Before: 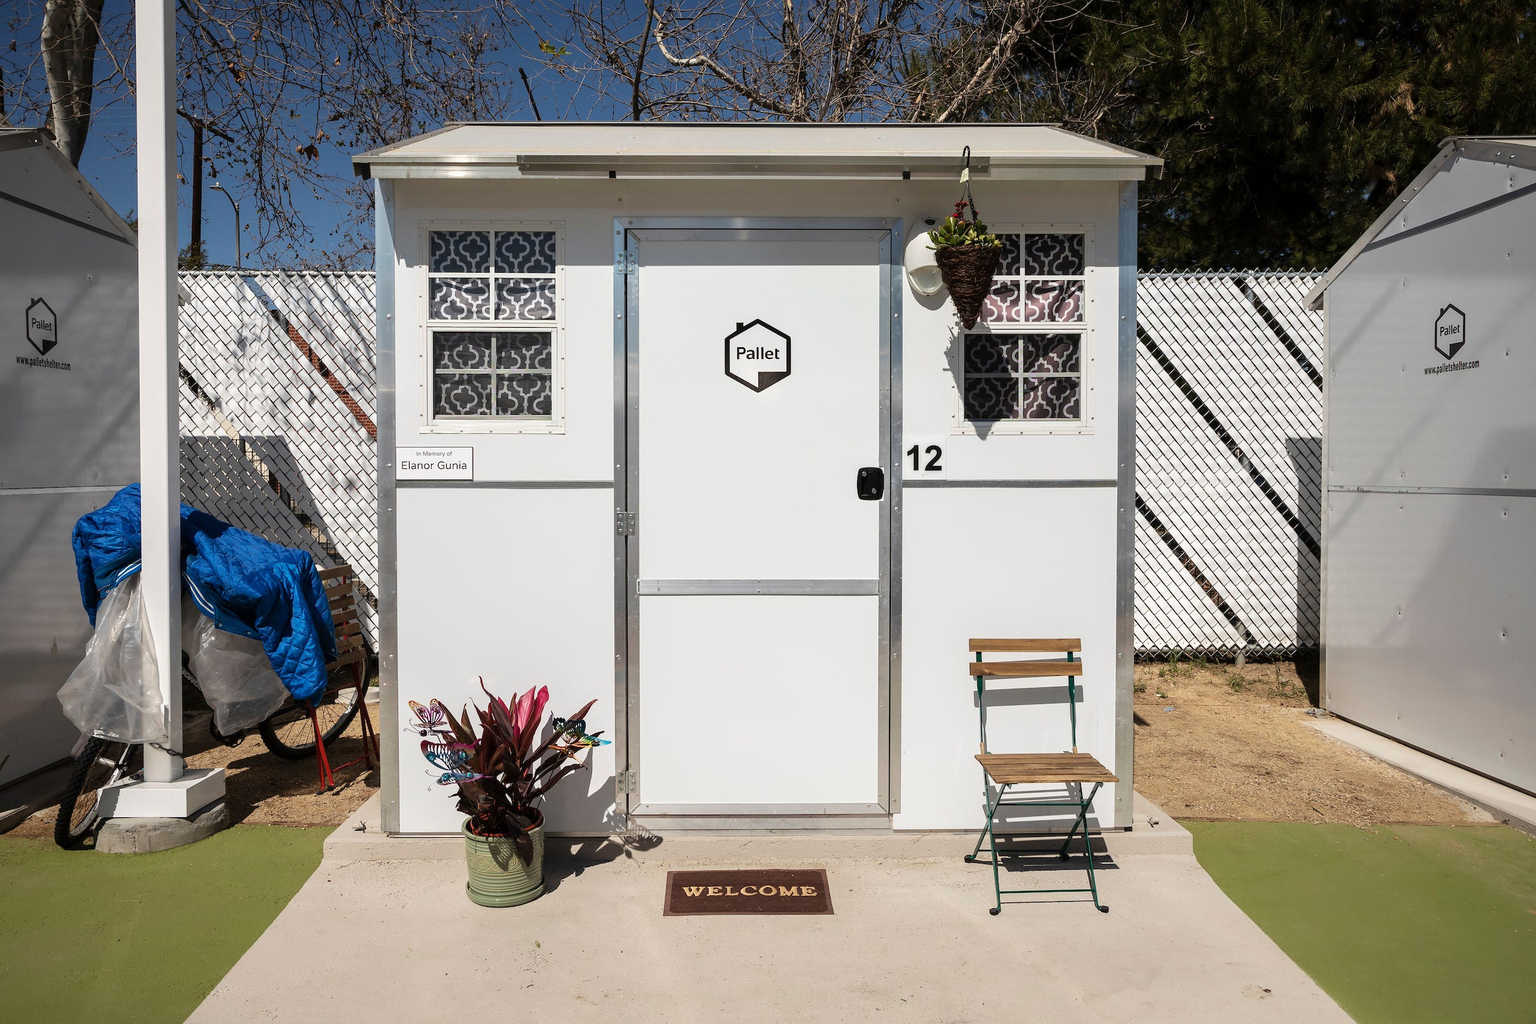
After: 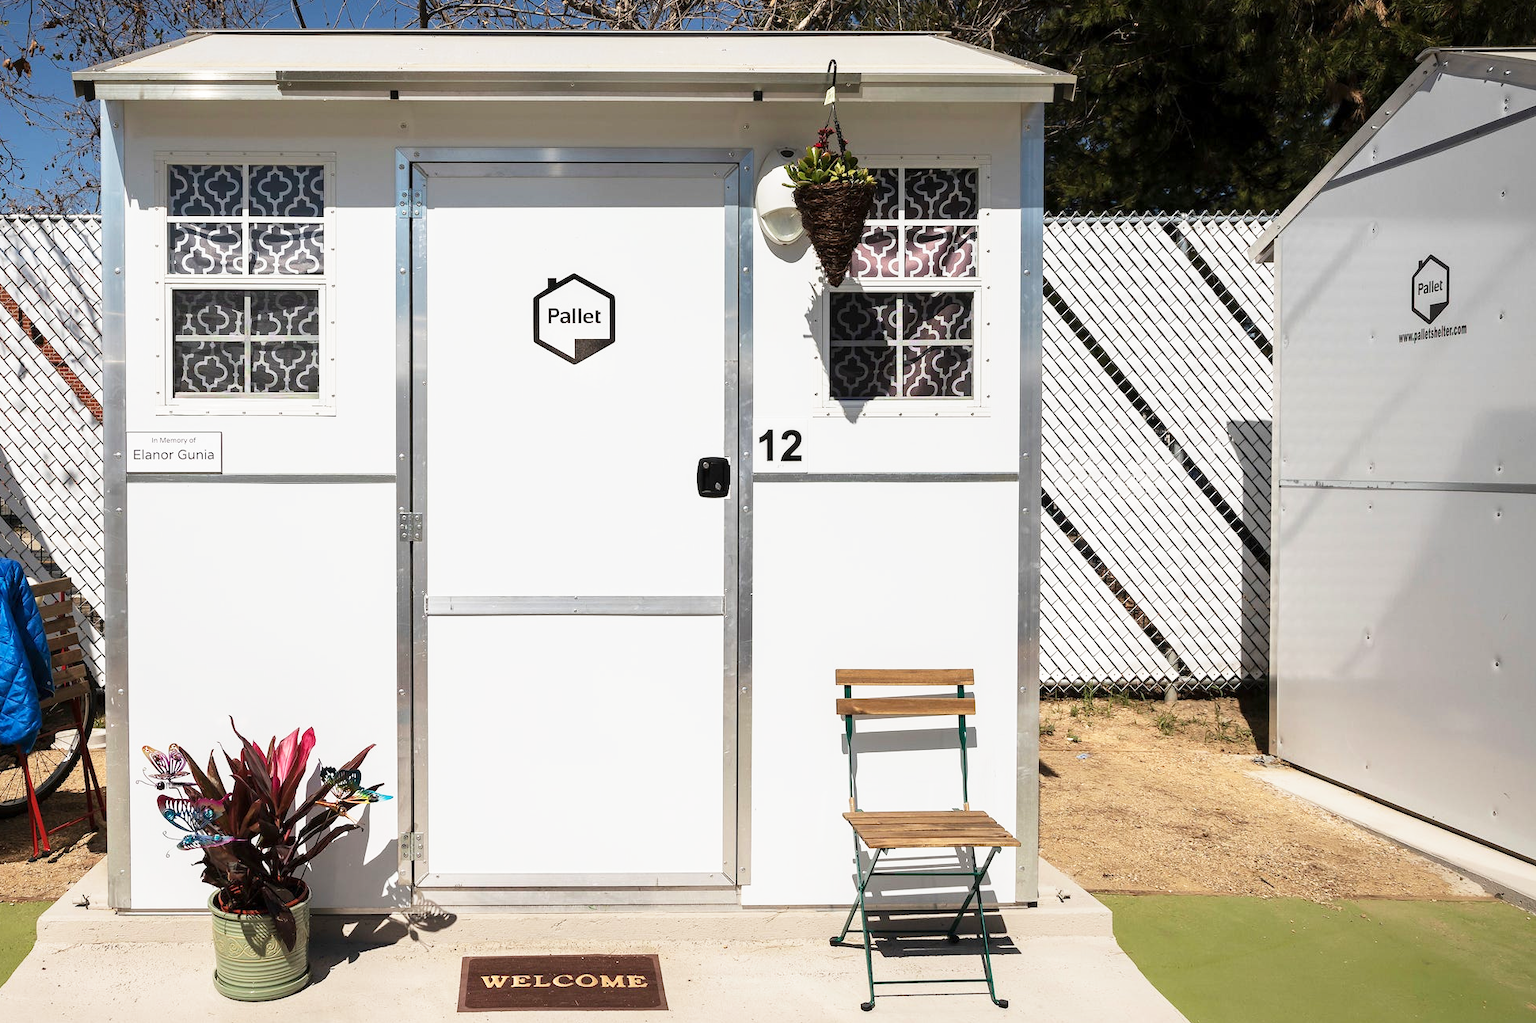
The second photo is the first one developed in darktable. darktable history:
base curve: curves: ch0 [(0, 0) (0.579, 0.807) (1, 1)], preserve colors none
crop: left 19.159%, top 9.58%, bottom 9.58%
